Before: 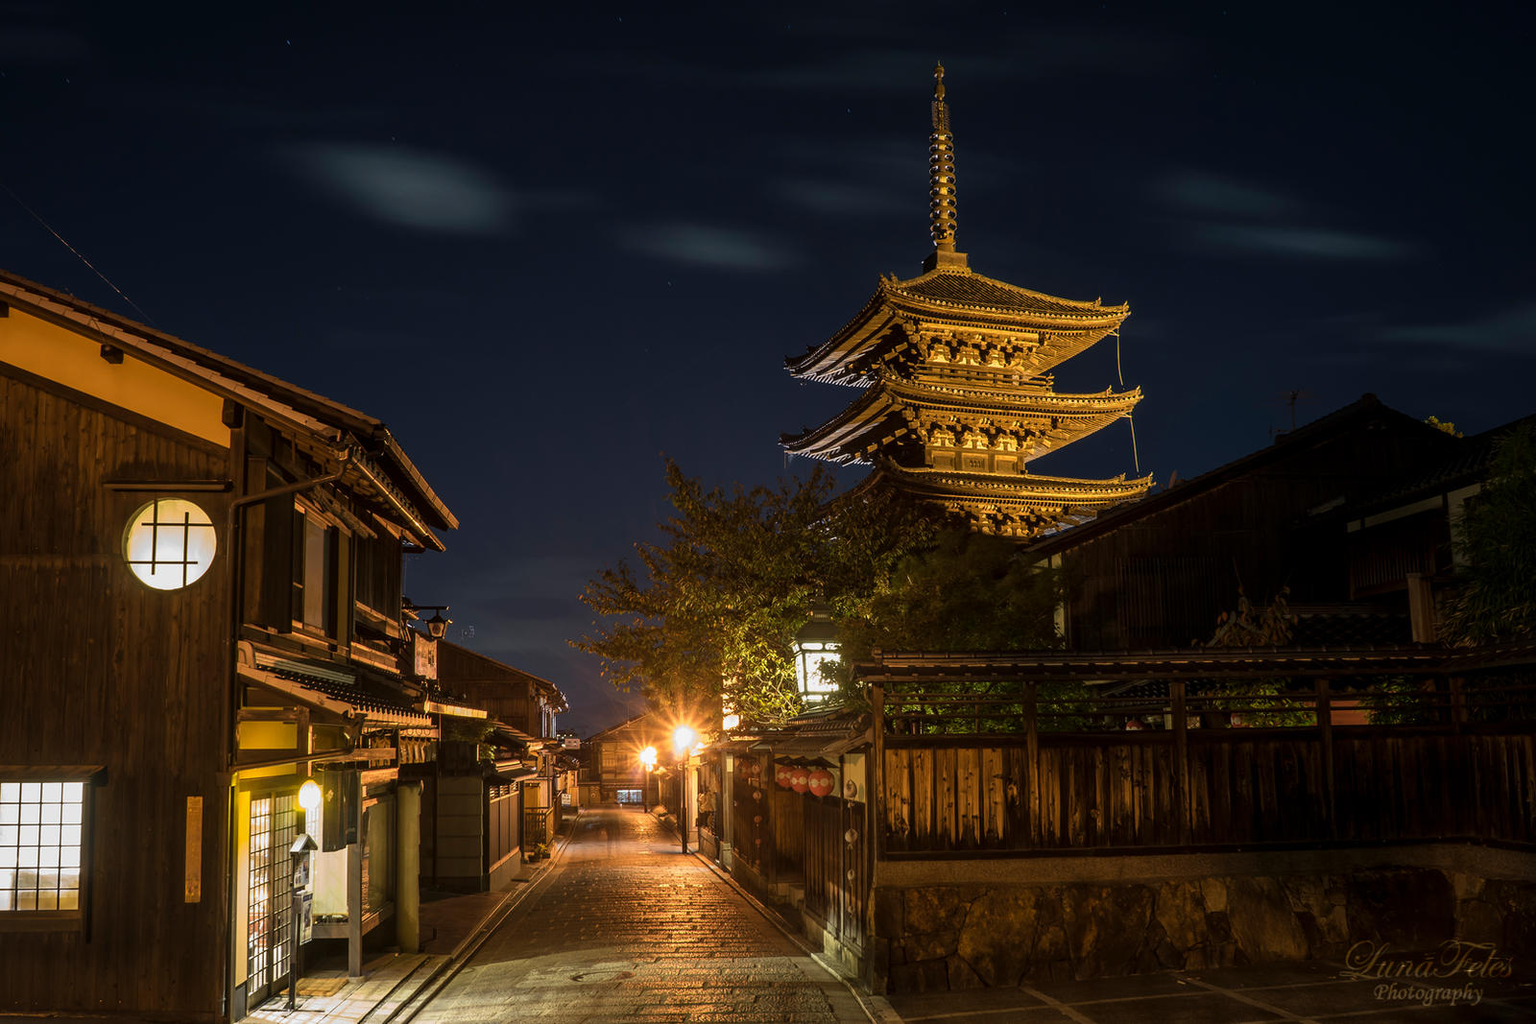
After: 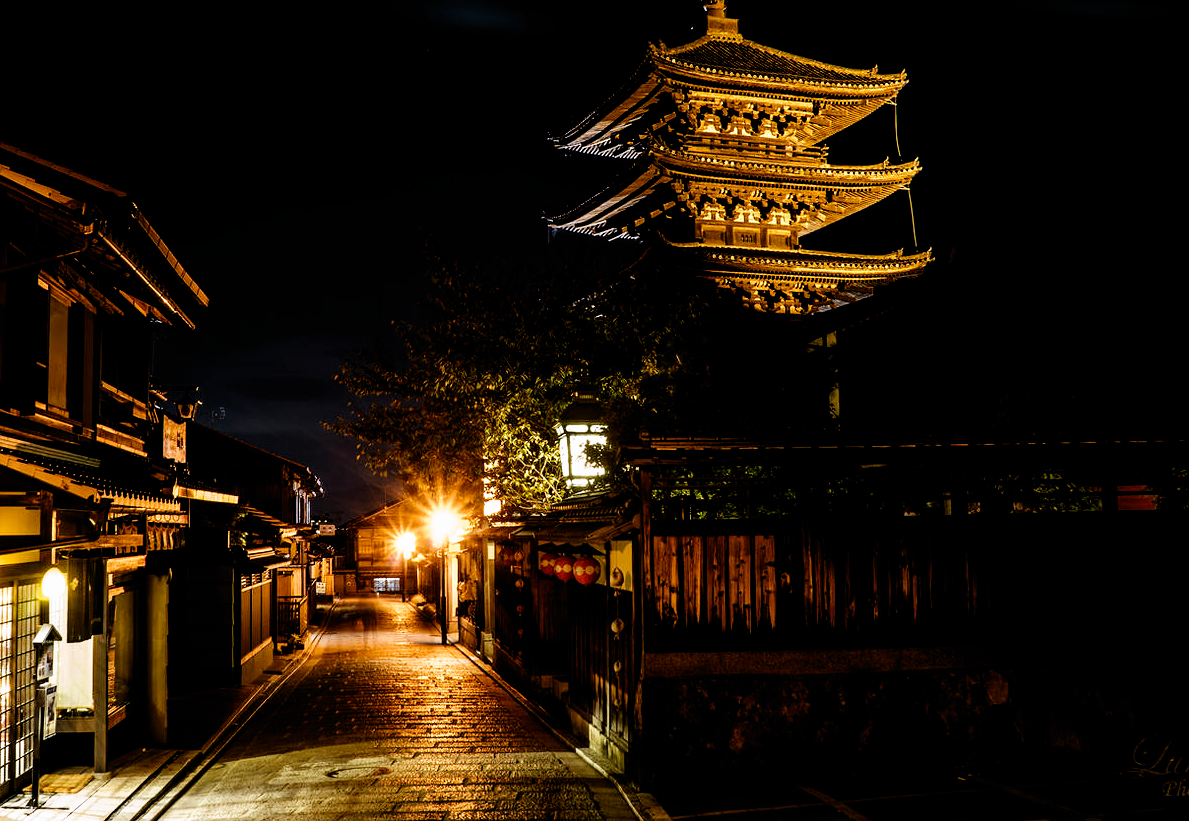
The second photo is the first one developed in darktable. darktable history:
crop: left 16.868%, top 23.005%, right 8.806%
tone curve: curves: ch0 [(0, 0) (0.003, 0.002) (0.011, 0.009) (0.025, 0.021) (0.044, 0.037) (0.069, 0.058) (0.1, 0.083) (0.136, 0.122) (0.177, 0.165) (0.224, 0.216) (0.277, 0.277) (0.335, 0.344) (0.399, 0.418) (0.468, 0.499) (0.543, 0.586) (0.623, 0.679) (0.709, 0.779) (0.801, 0.877) (0.898, 0.977) (1, 1)], color space Lab, independent channels, preserve colors none
filmic rgb: black relative exposure -3.99 EV, white relative exposure 2.99 EV, hardness 3.02, contrast 1.488, preserve chrominance no, color science v5 (2021)
